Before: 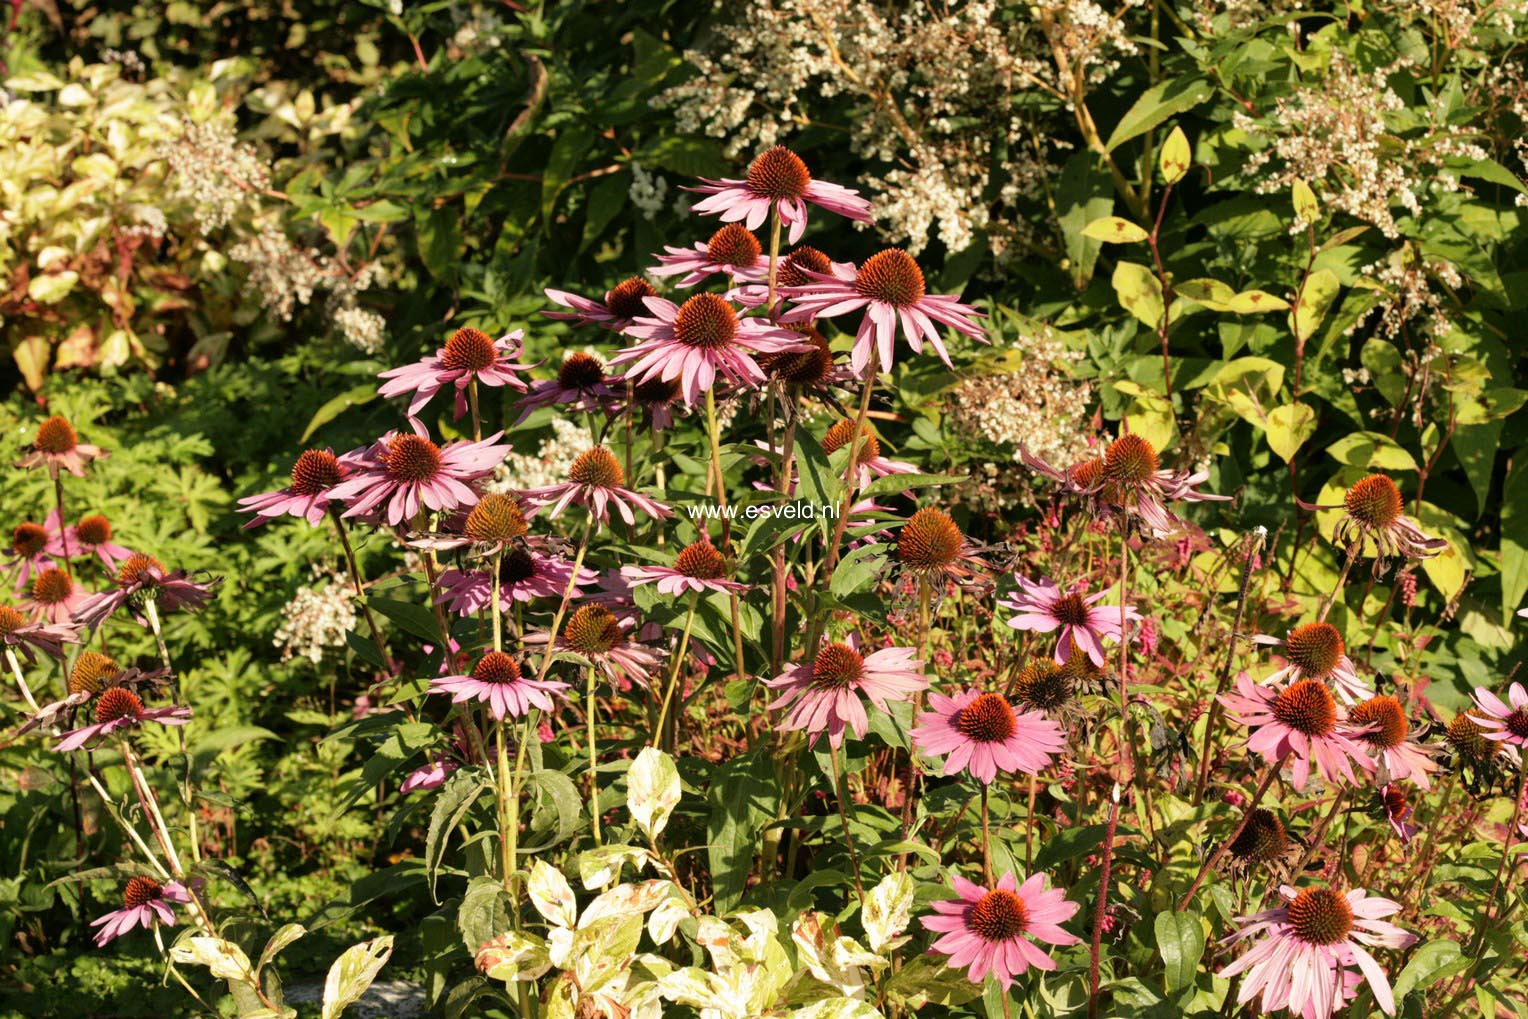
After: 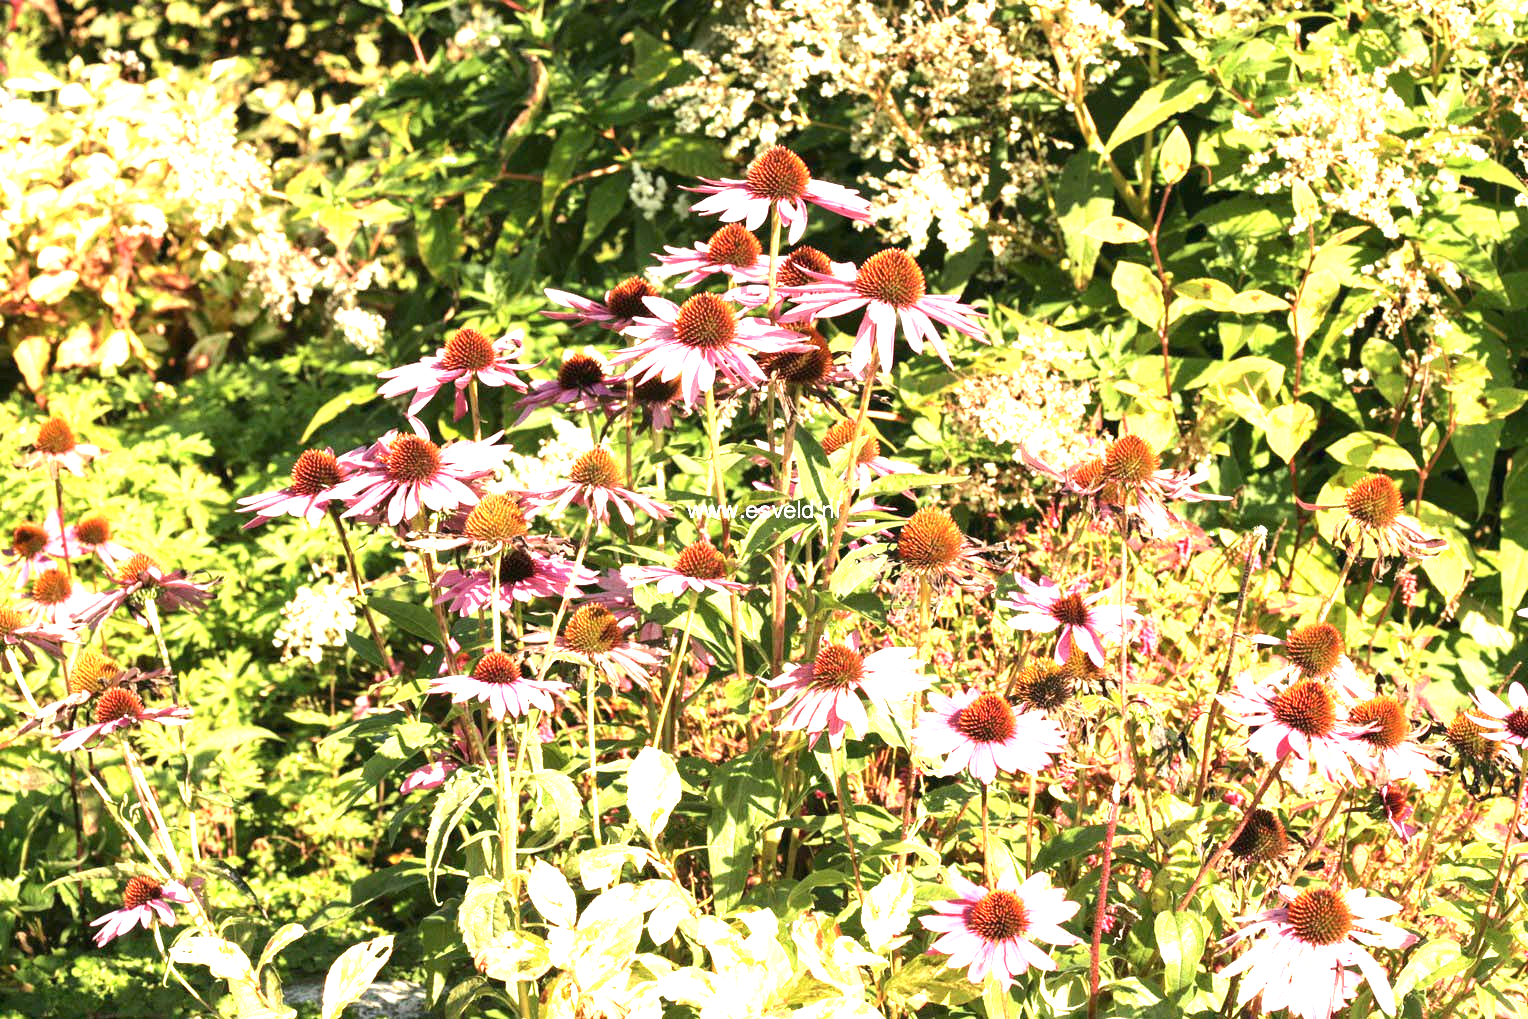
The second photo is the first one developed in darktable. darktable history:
exposure: black level correction 0, exposure 2 EV, compensate highlight preservation false
rotate and perspective: automatic cropping off
contrast brightness saturation: saturation -0.05
